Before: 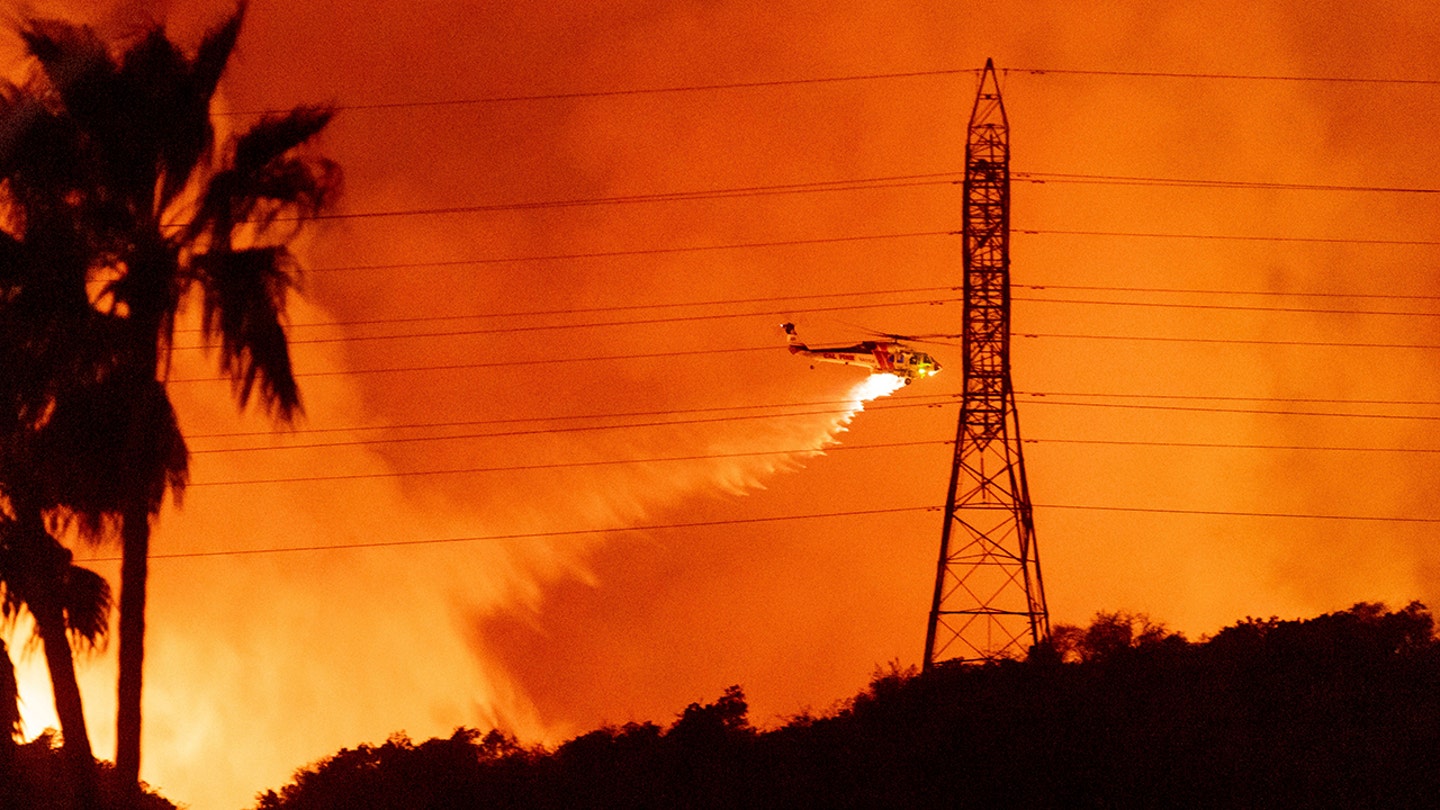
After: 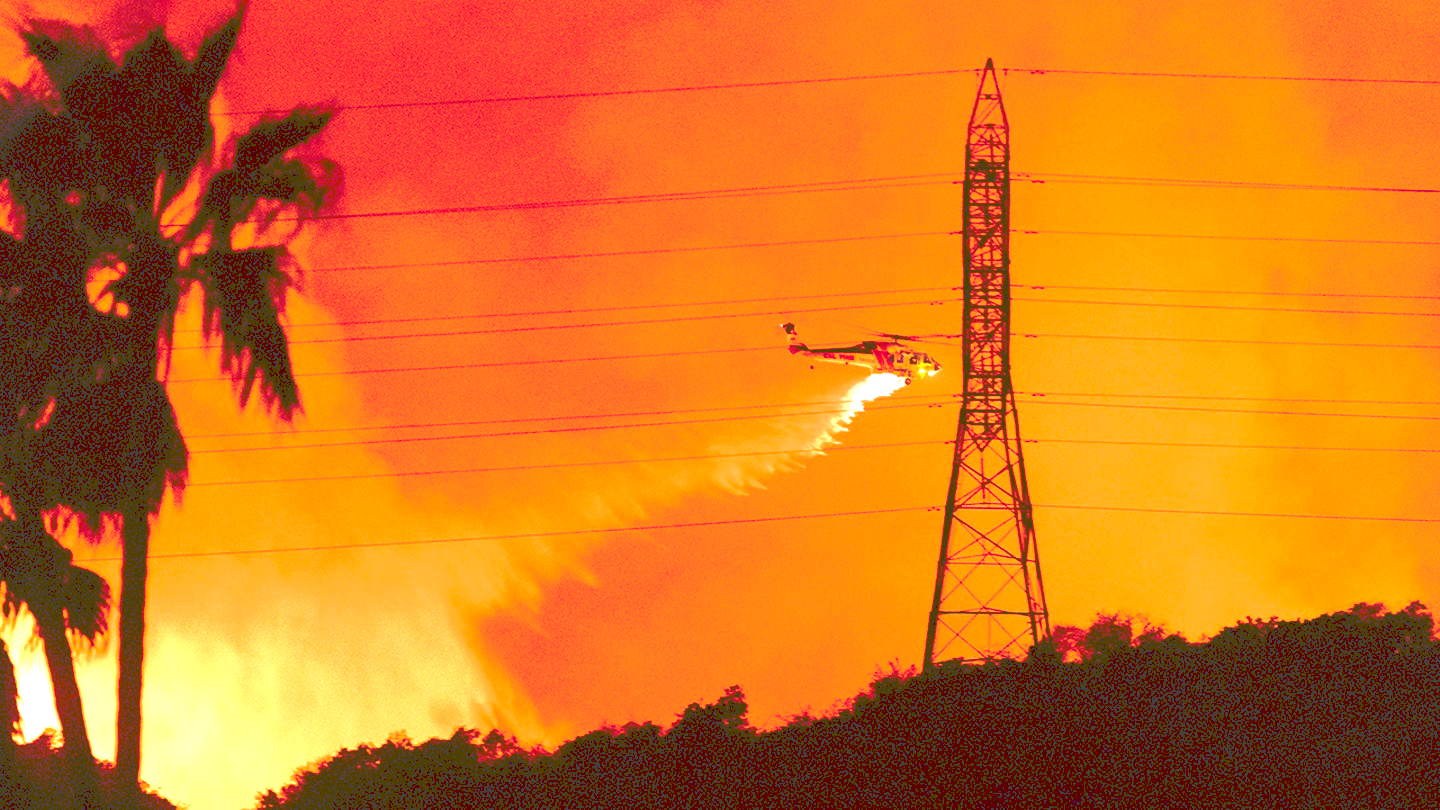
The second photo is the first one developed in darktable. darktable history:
contrast brightness saturation: contrast 0.037, saturation 0.16
tone curve: curves: ch0 [(0, 0) (0.003, 0.272) (0.011, 0.275) (0.025, 0.275) (0.044, 0.278) (0.069, 0.282) (0.1, 0.284) (0.136, 0.287) (0.177, 0.294) (0.224, 0.314) (0.277, 0.347) (0.335, 0.403) (0.399, 0.473) (0.468, 0.552) (0.543, 0.622) (0.623, 0.69) (0.709, 0.756) (0.801, 0.818) (0.898, 0.865) (1, 1)], preserve colors none
exposure: black level correction 0.001, exposure 0.954 EV, compensate highlight preservation false
